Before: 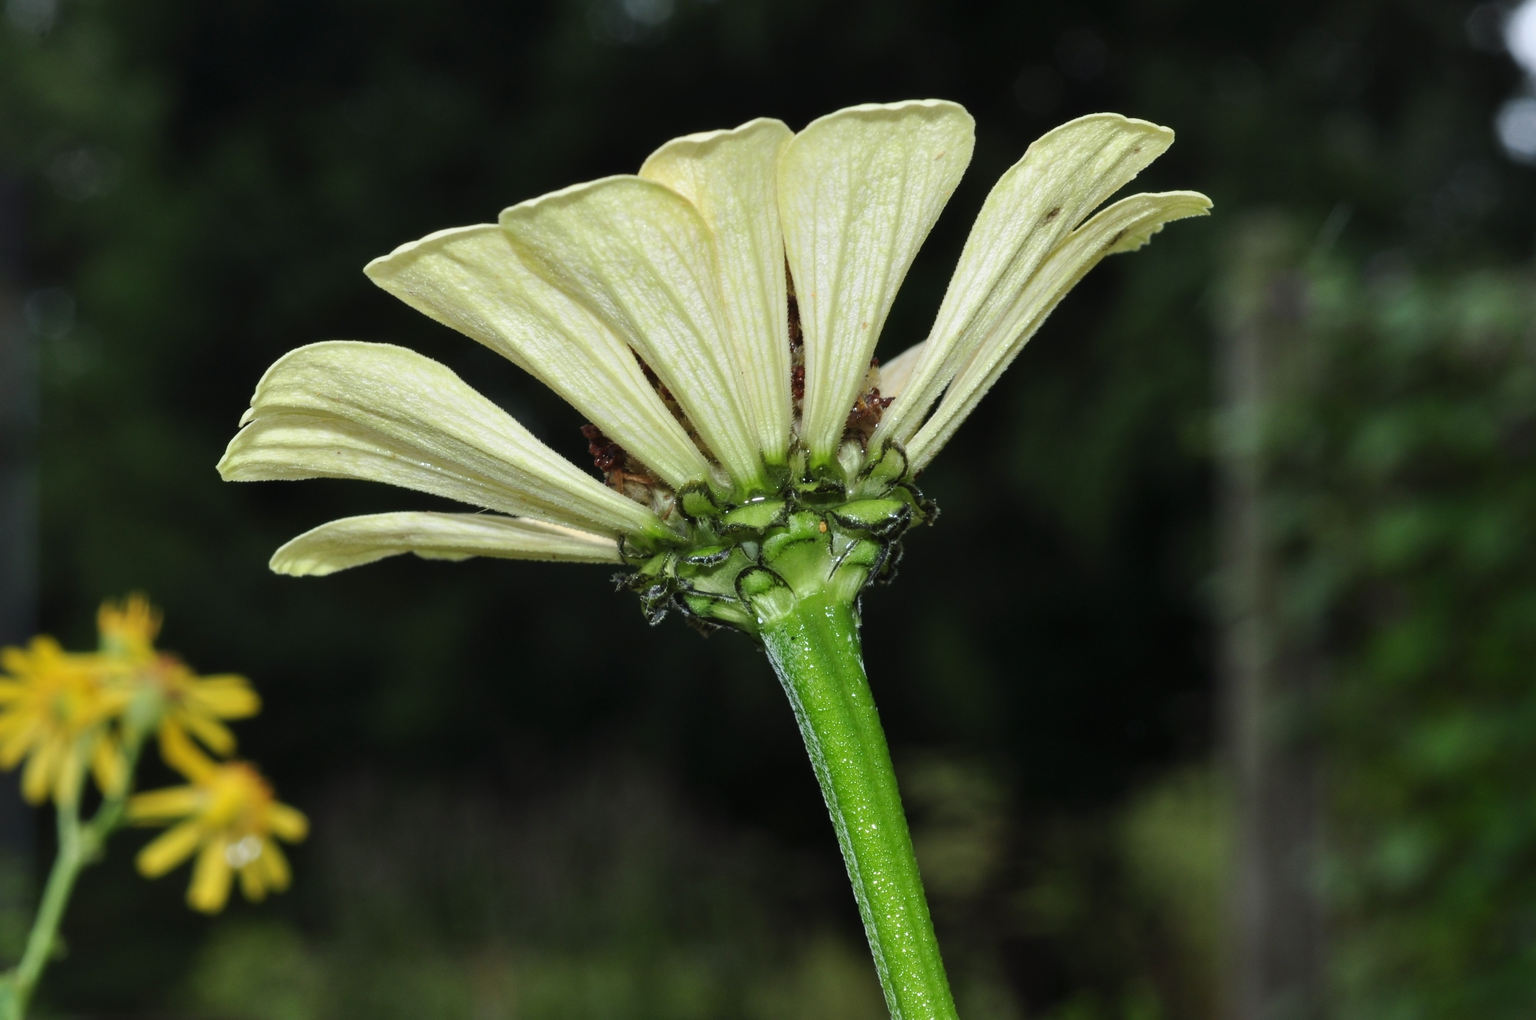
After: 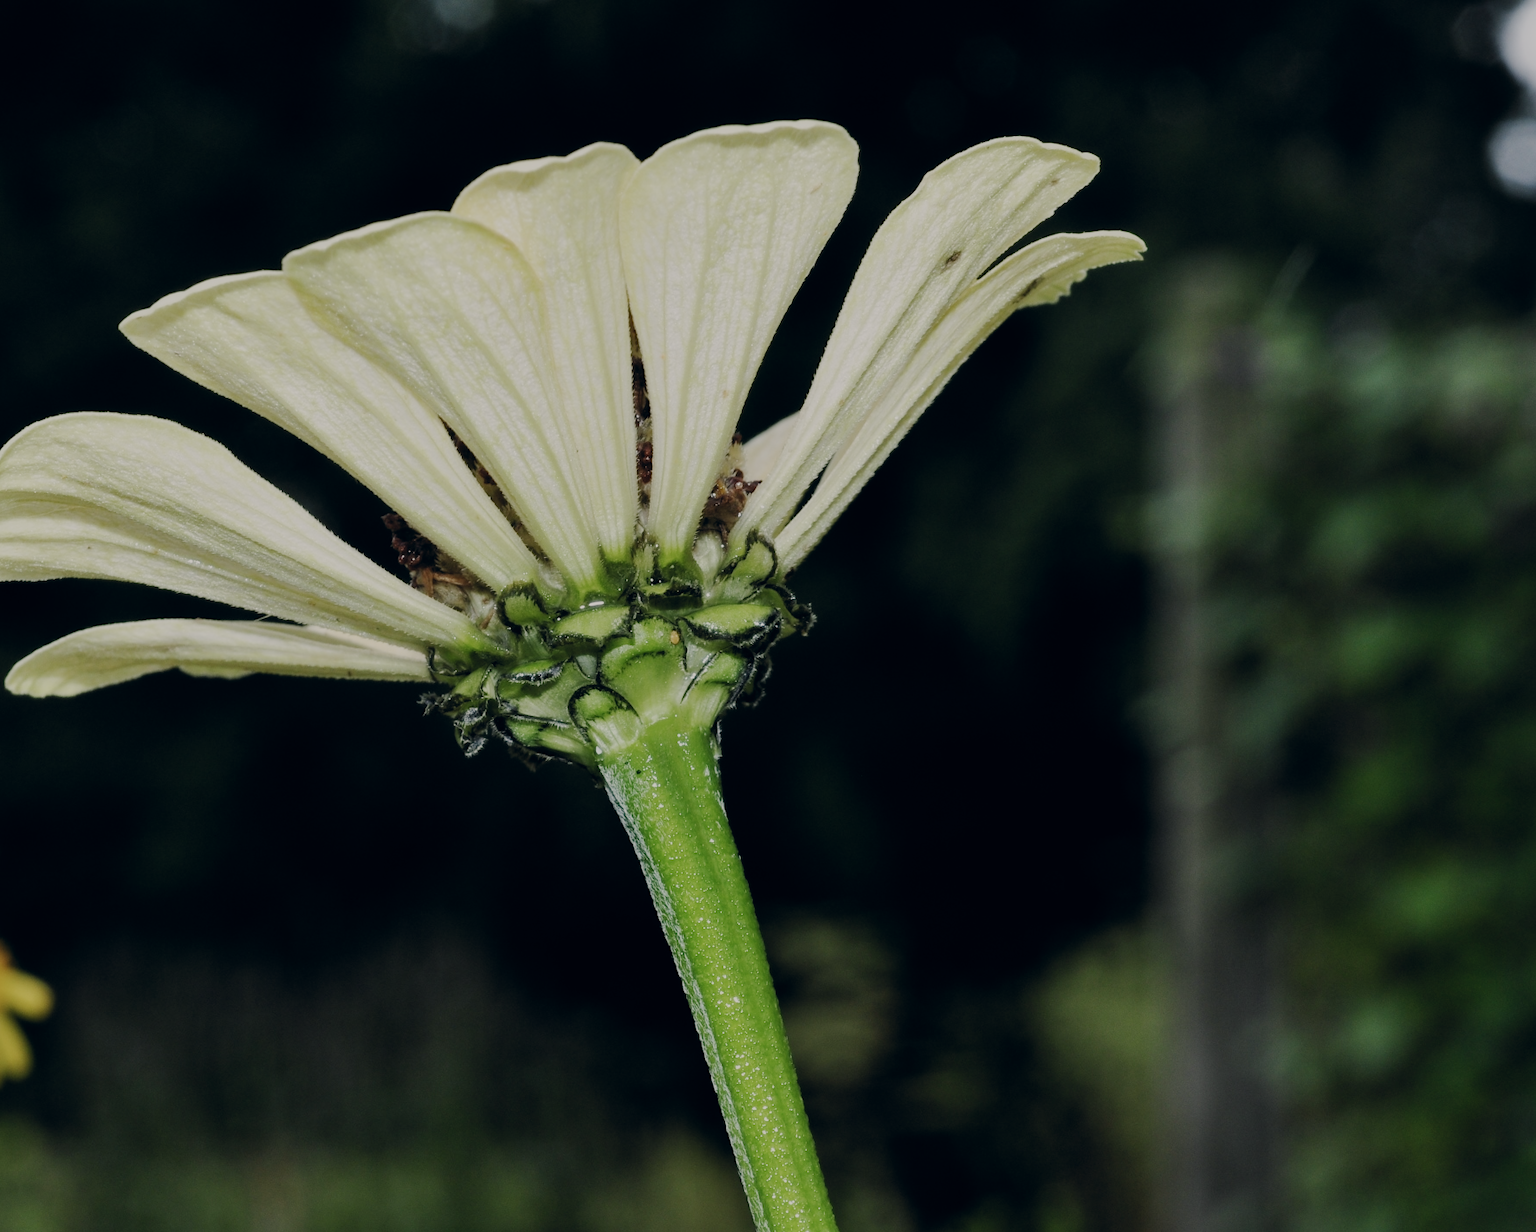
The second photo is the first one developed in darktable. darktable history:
color correction: highlights a* 2.81, highlights b* 5.01, shadows a* -2.63, shadows b* -4.85, saturation 0.813
filmic rgb: black relative exposure -6.14 EV, white relative exposure 6.95 EV, hardness 2.24, preserve chrominance no, color science v5 (2021), iterations of high-quality reconstruction 0, contrast in shadows safe, contrast in highlights safe
crop: left 17.299%, bottom 0.046%
